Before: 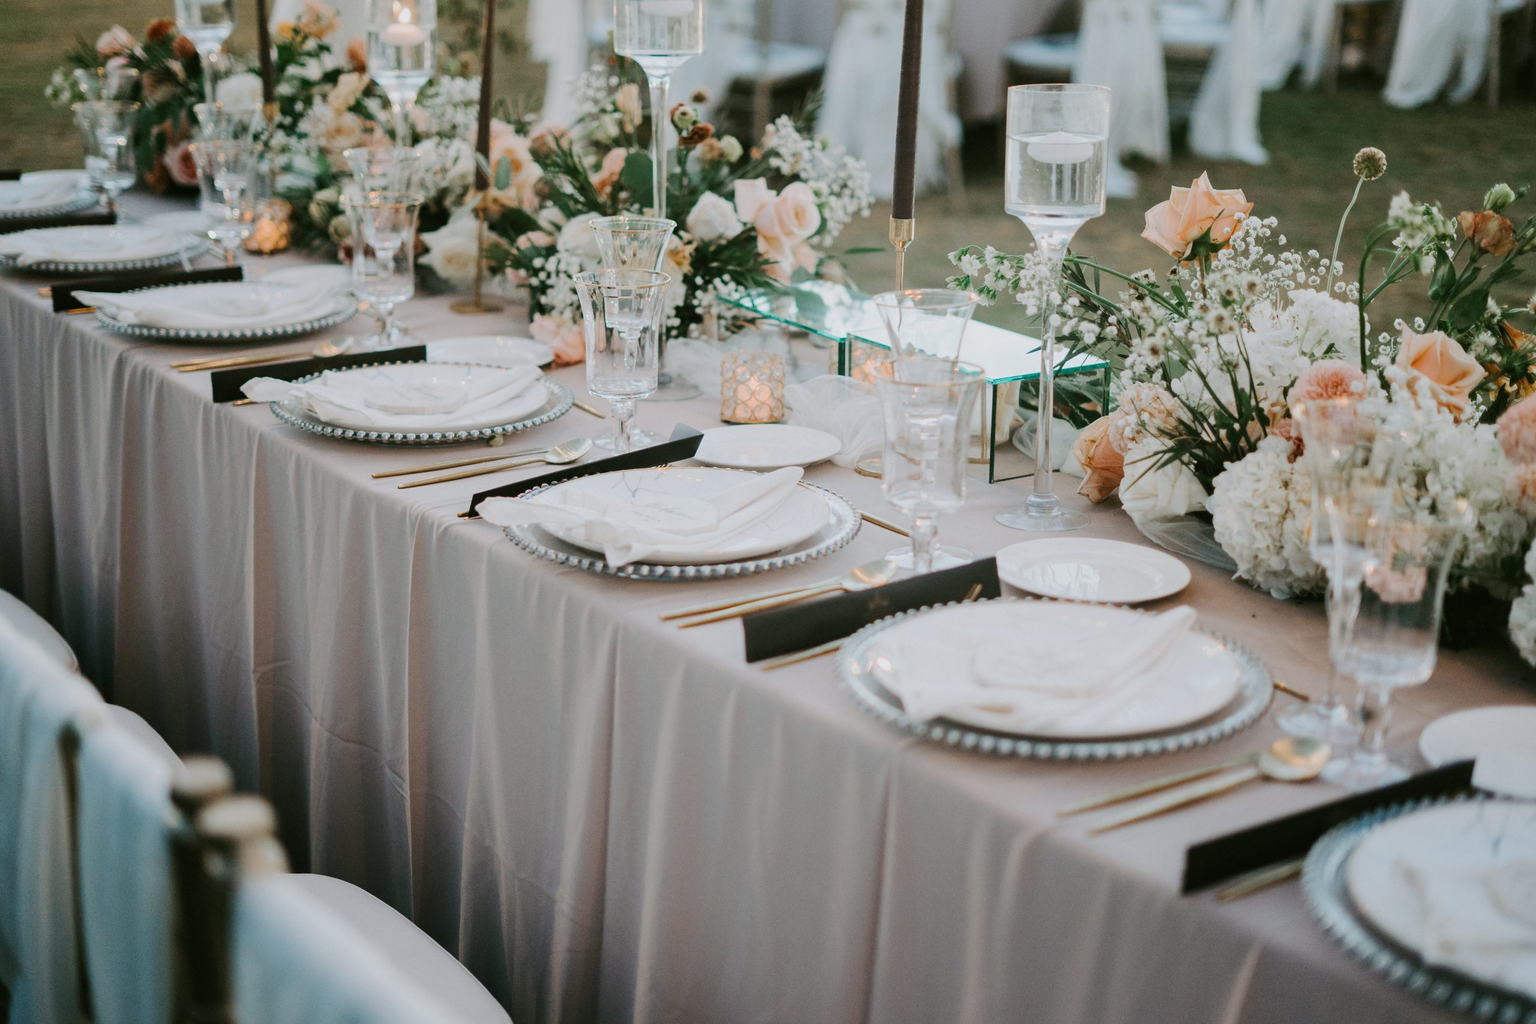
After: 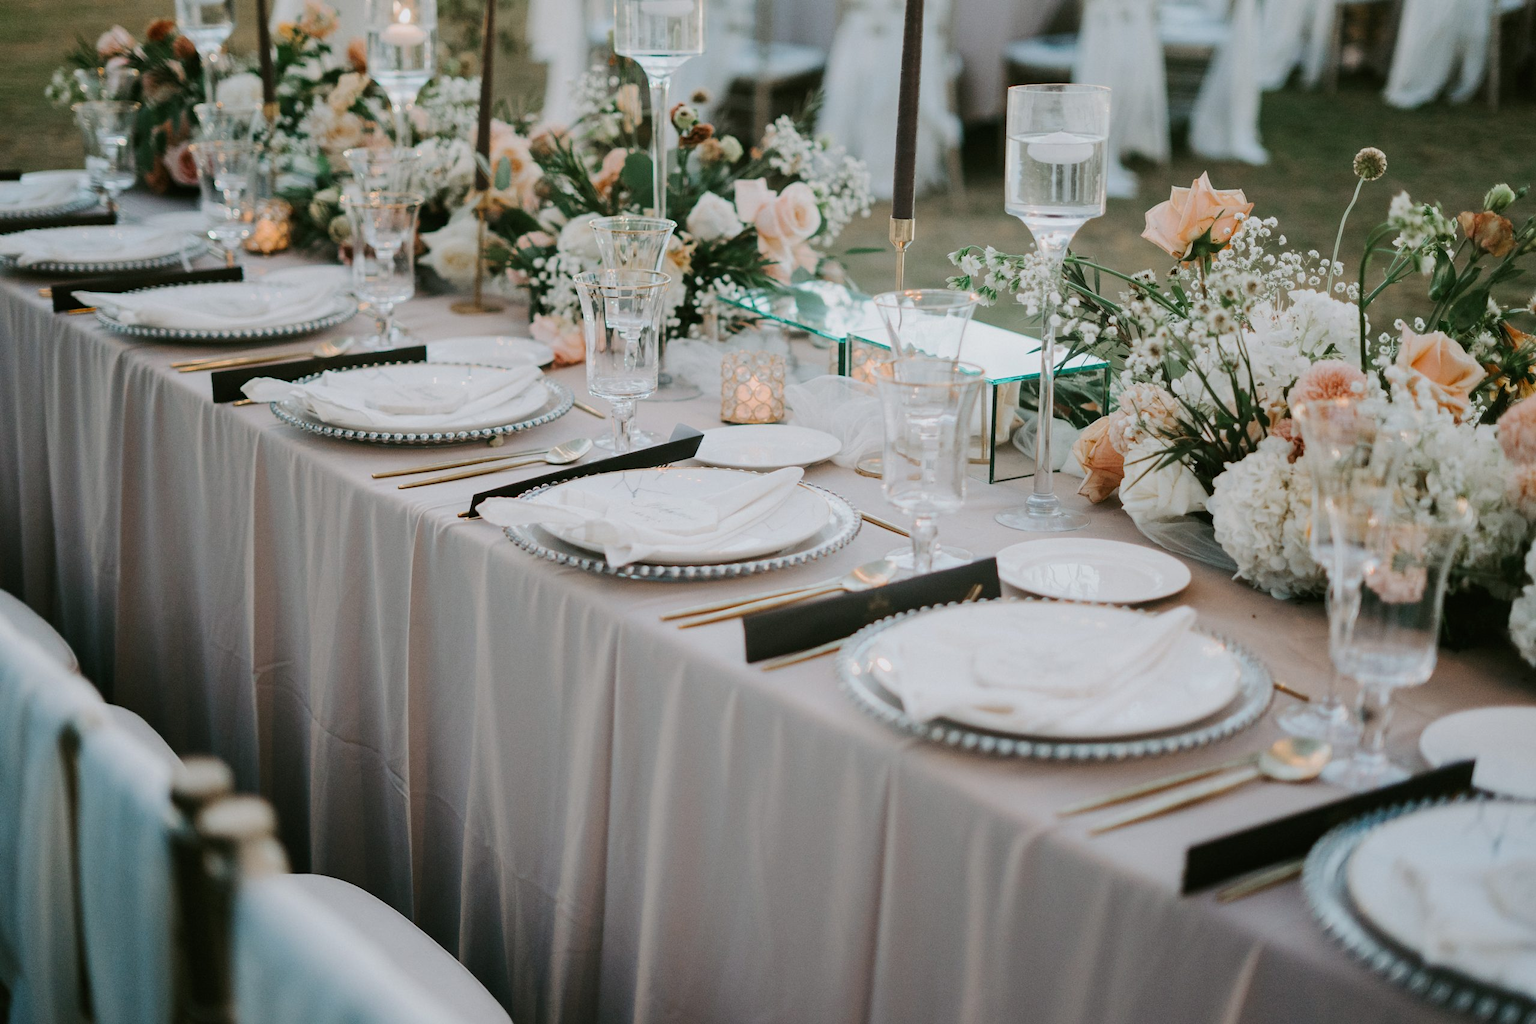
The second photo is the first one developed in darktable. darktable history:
white balance: emerald 1
levels: levels [0, 0.51, 1]
